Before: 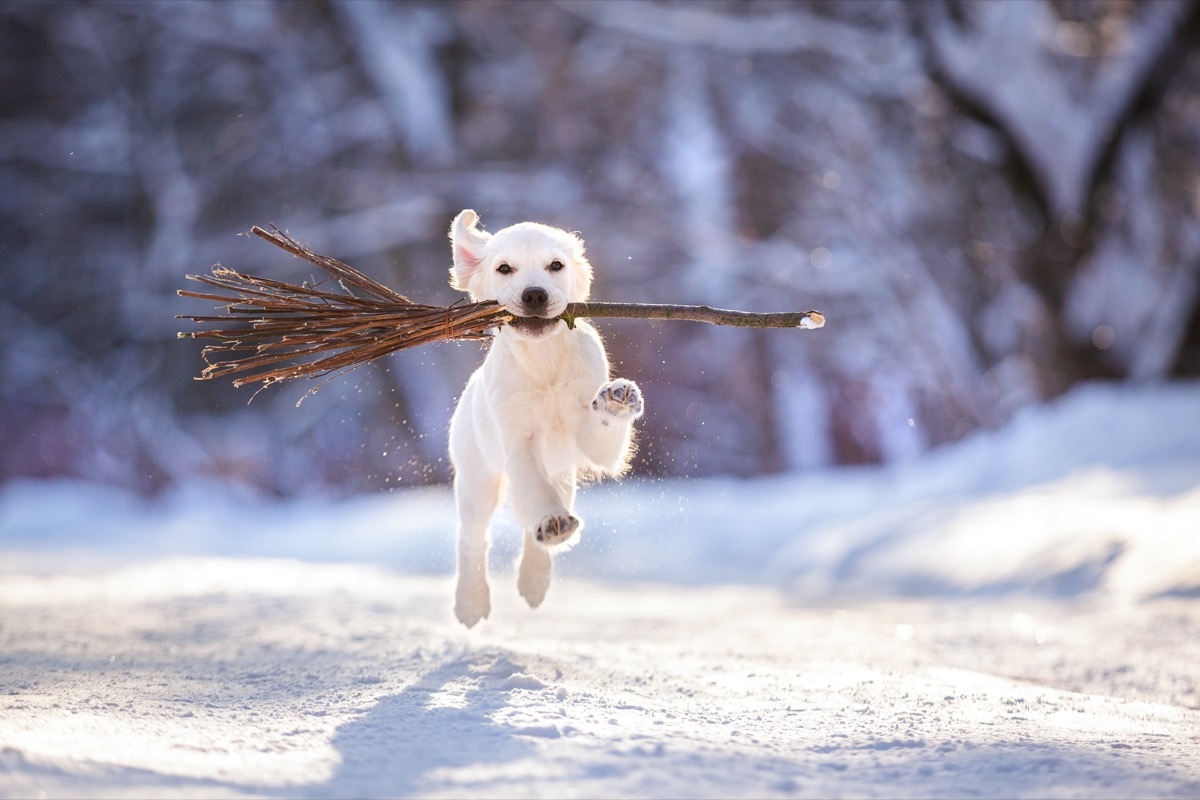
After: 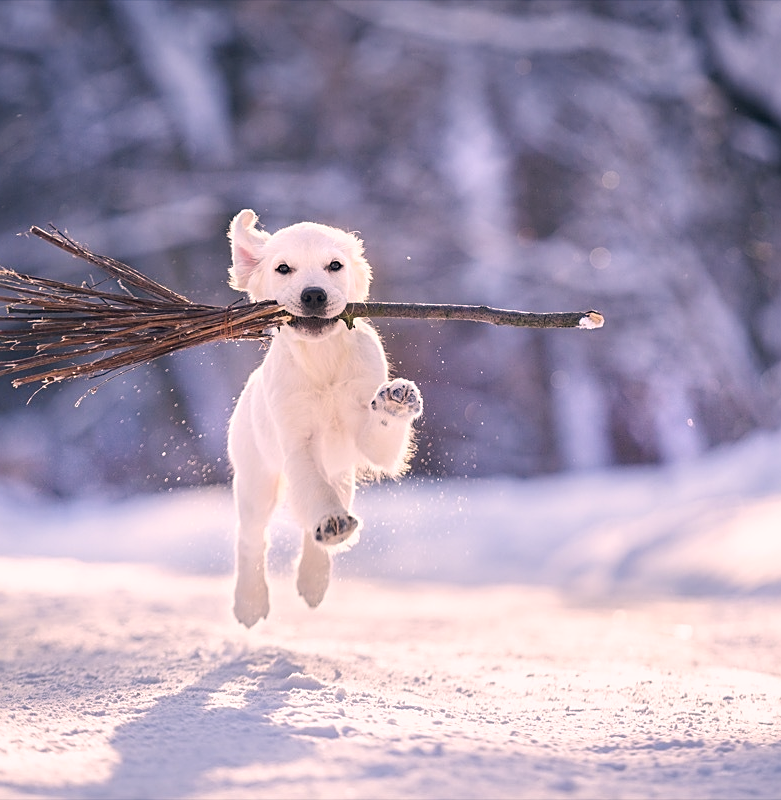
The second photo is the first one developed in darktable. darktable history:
sharpen: on, module defaults
color correction: highlights a* 14.16, highlights b* 5.73, shadows a* -6.02, shadows b* -15.38, saturation 0.836
crop and rotate: left 18.47%, right 16.406%
